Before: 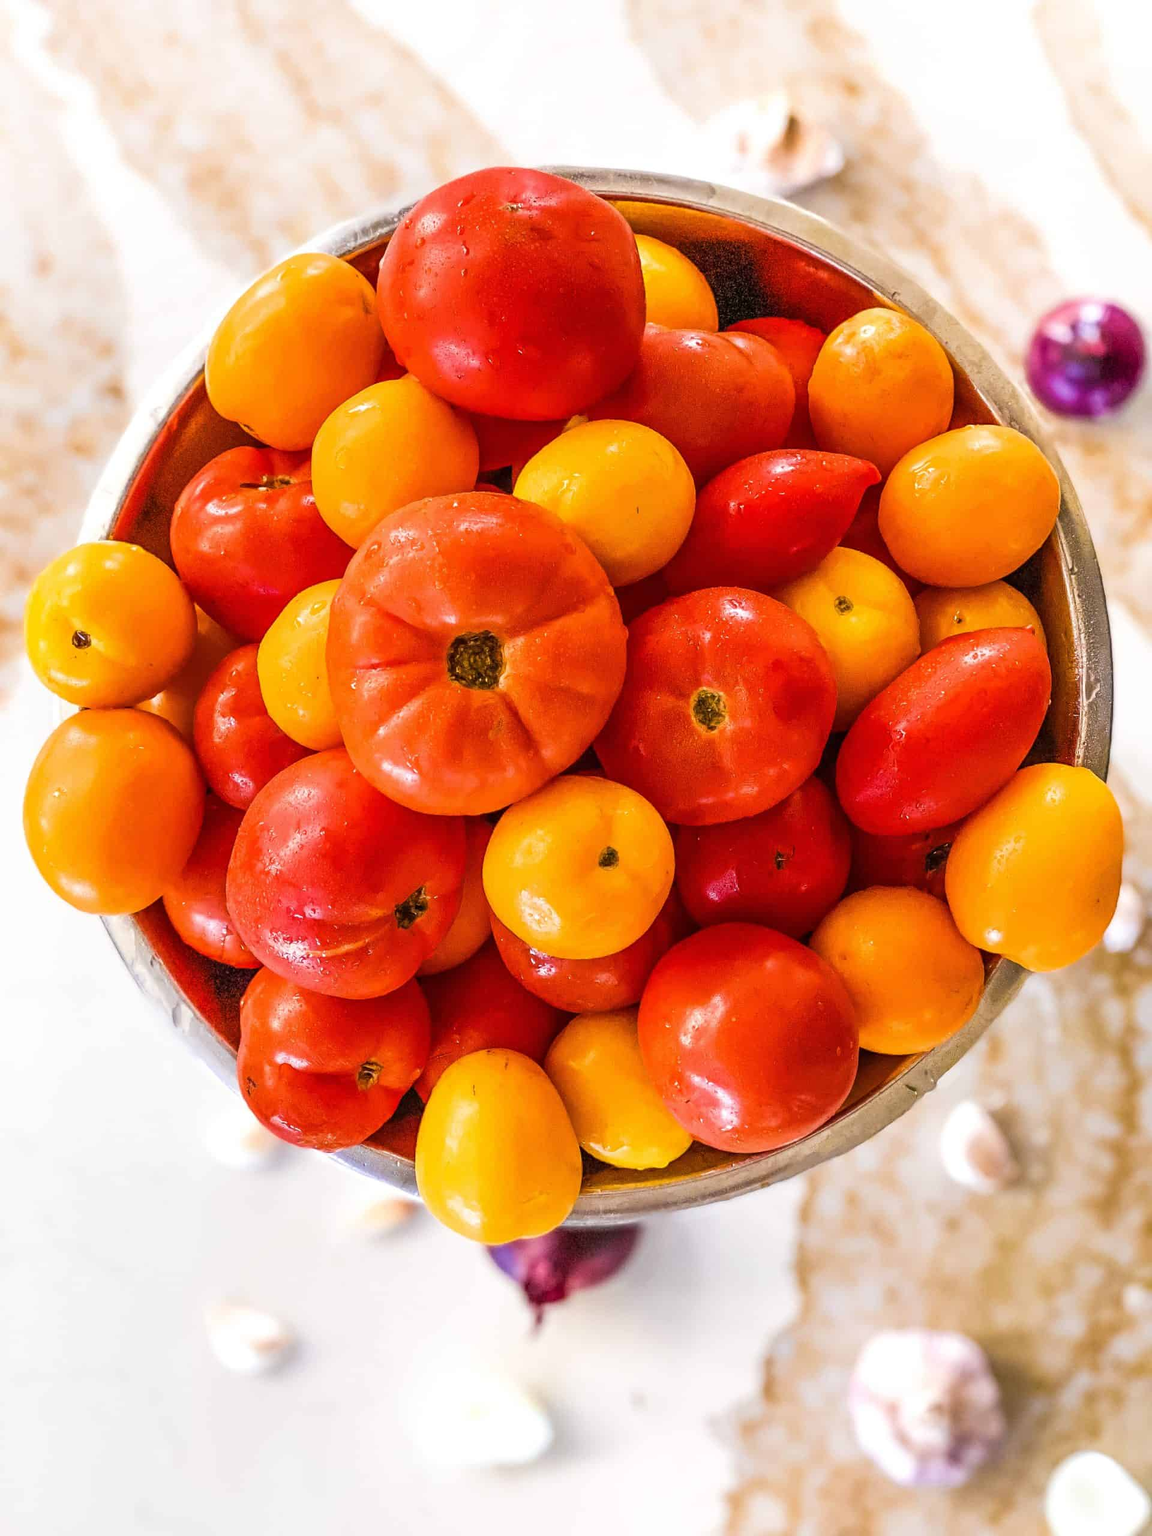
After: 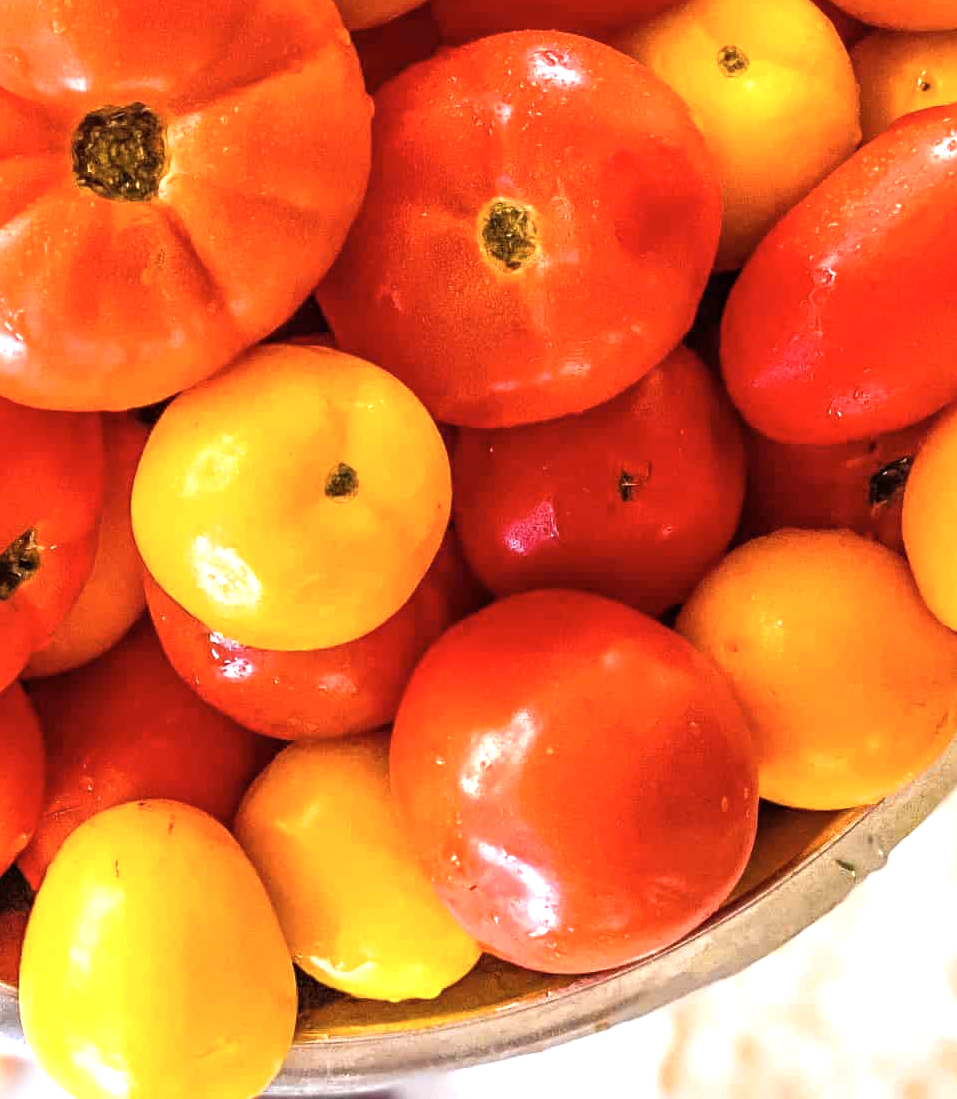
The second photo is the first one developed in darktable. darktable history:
crop: left 35.059%, top 37.064%, right 15.065%, bottom 19.971%
tone equalizer: -8 EV -0.739 EV, -7 EV -0.727 EV, -6 EV -0.587 EV, -5 EV -0.423 EV, -3 EV 0.393 EV, -2 EV 0.6 EV, -1 EV 0.683 EV, +0 EV 0.753 EV
contrast brightness saturation: saturation -0.082
